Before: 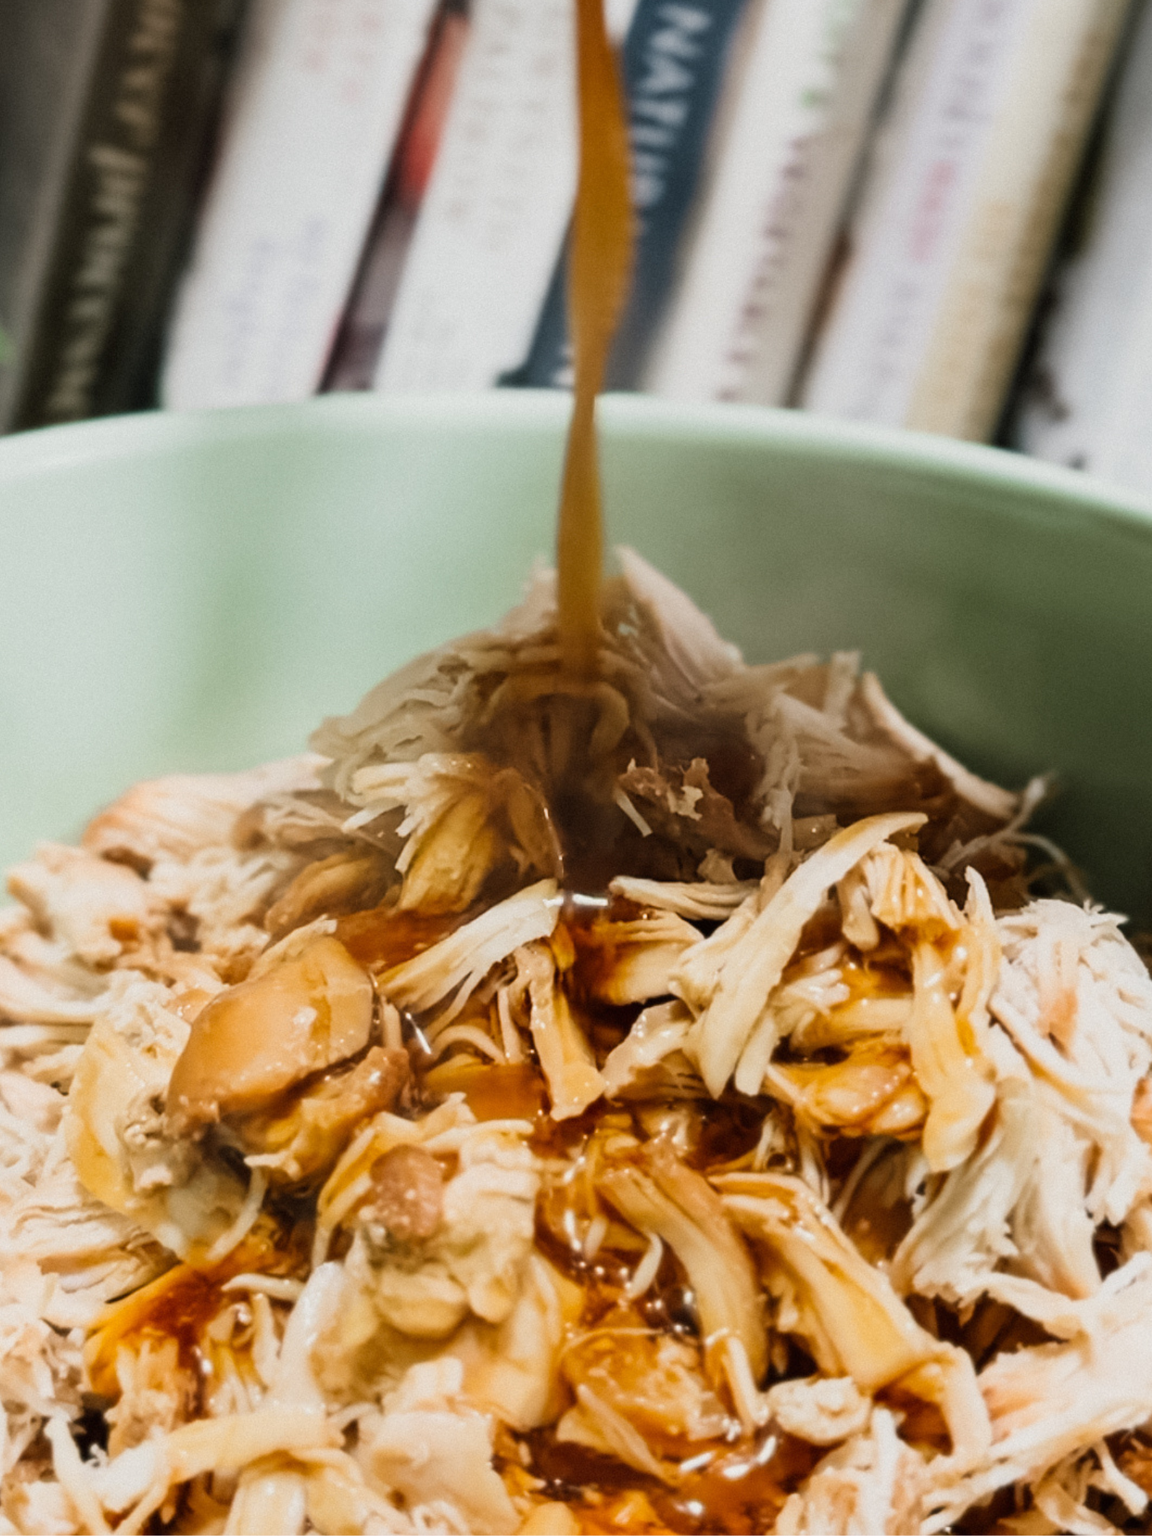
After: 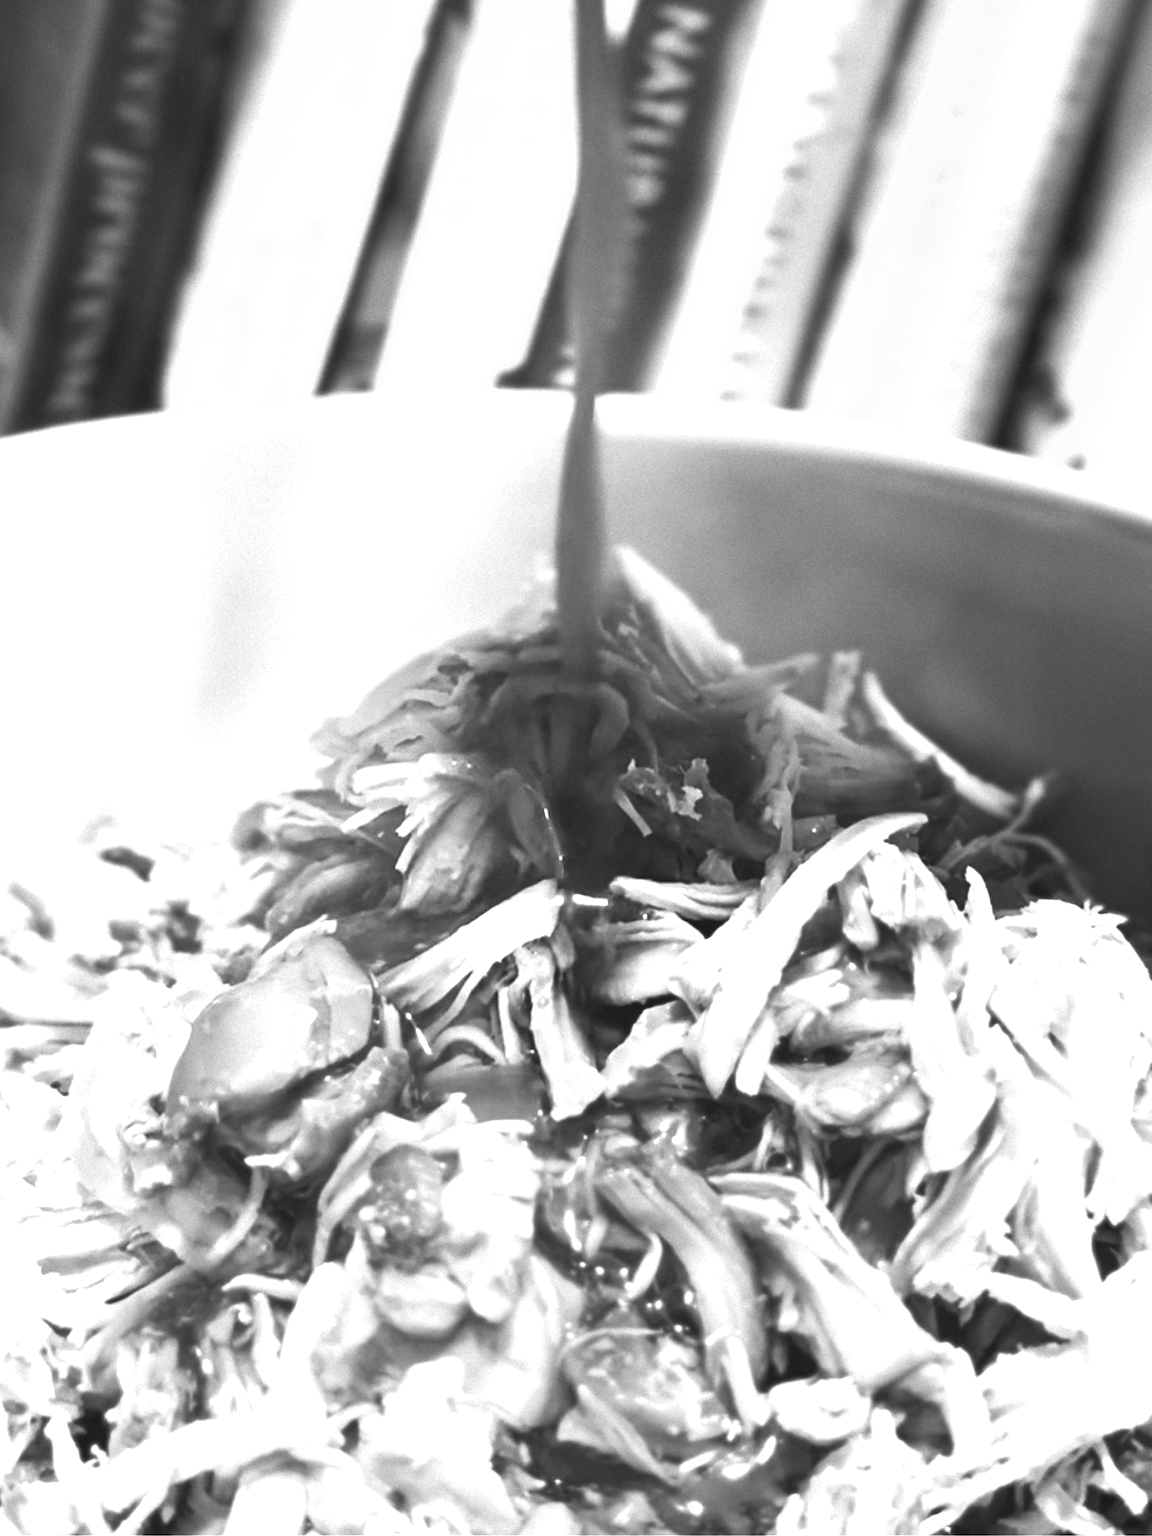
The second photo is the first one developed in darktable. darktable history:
tone curve: curves: ch0 [(0, 0.081) (0.483, 0.453) (0.881, 0.992)]
monochrome: a 2.21, b -1.33, size 2.2
exposure: exposure 0.6 EV, compensate highlight preservation false
